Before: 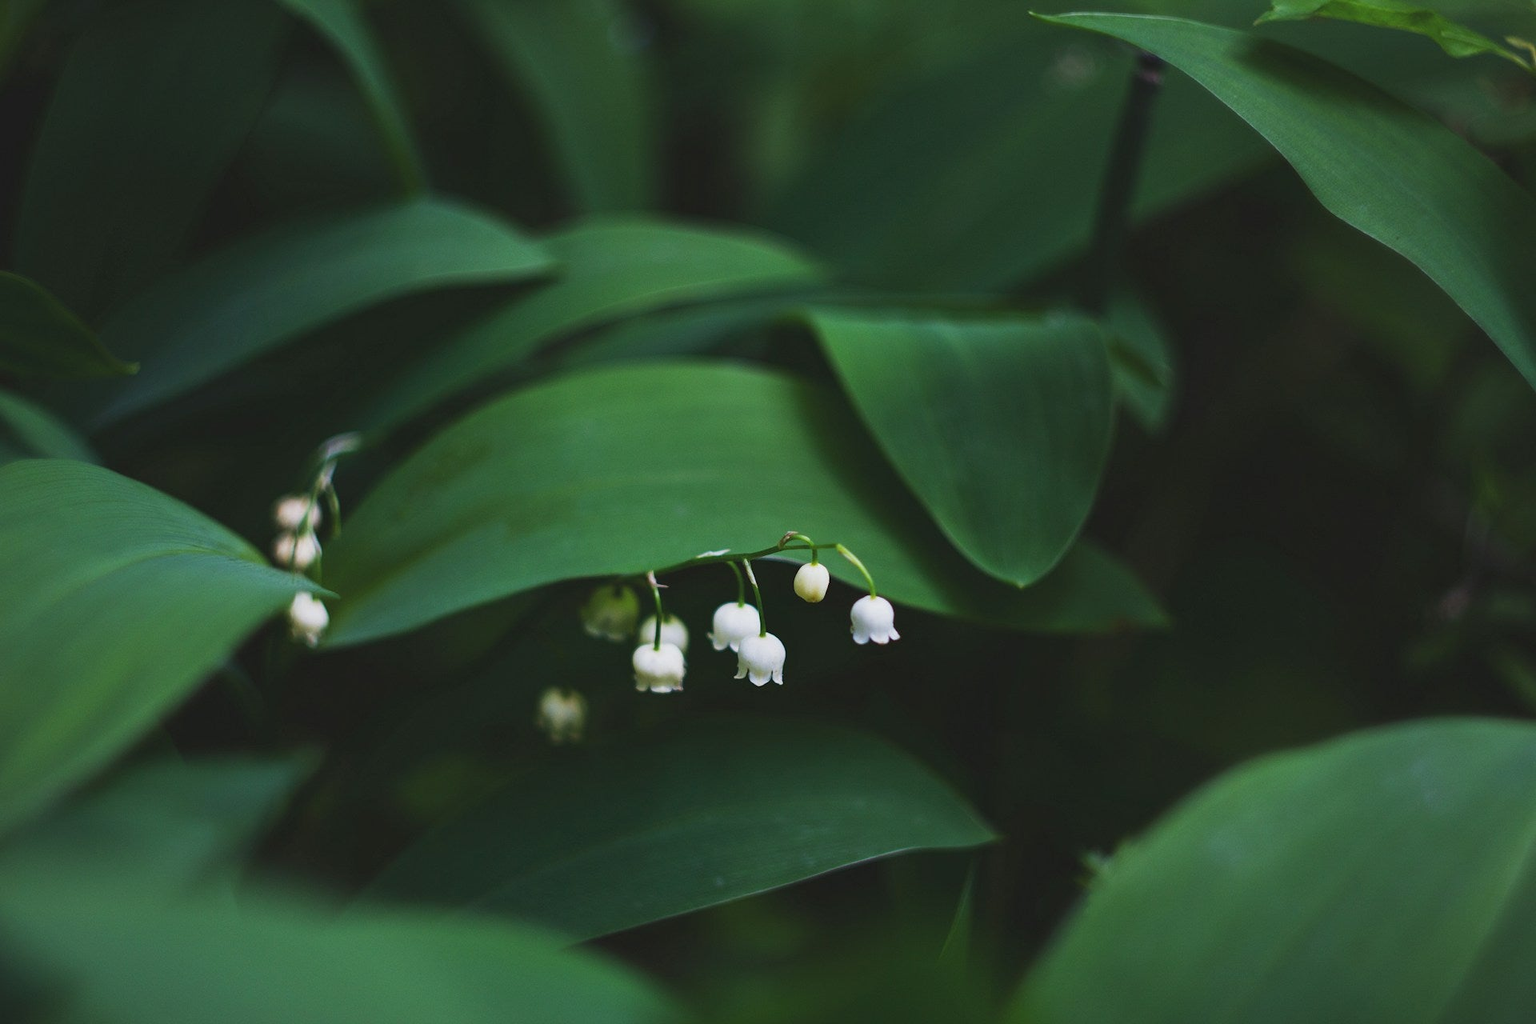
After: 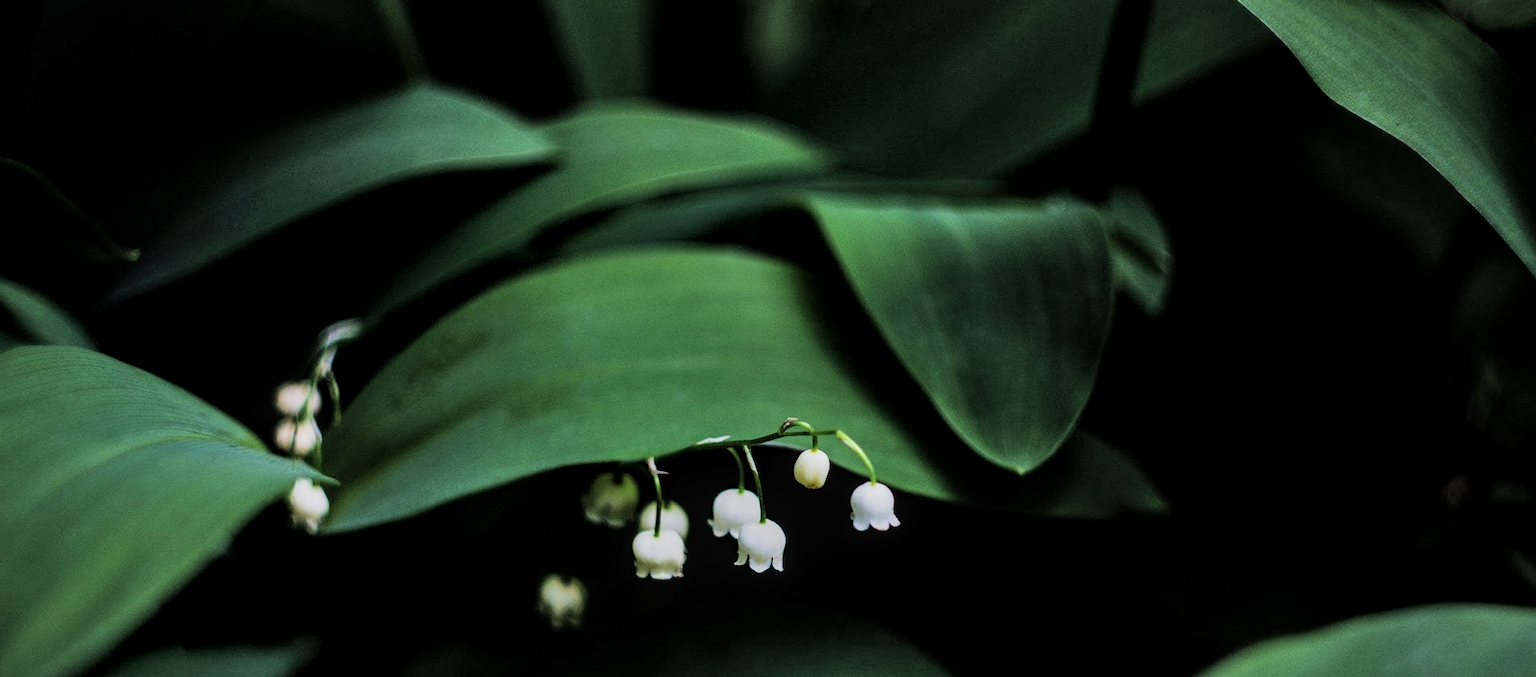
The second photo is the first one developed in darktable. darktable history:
shadows and highlights: shadows 33.57, highlights -45.83, compress 49.73%, soften with gaussian
crop: top 11.165%, bottom 22.626%
filmic rgb: black relative exposure -3.96 EV, white relative exposure 2.99 EV, hardness 3.01, contrast 1.407, iterations of high-quality reconstruction 0
local contrast: on, module defaults
